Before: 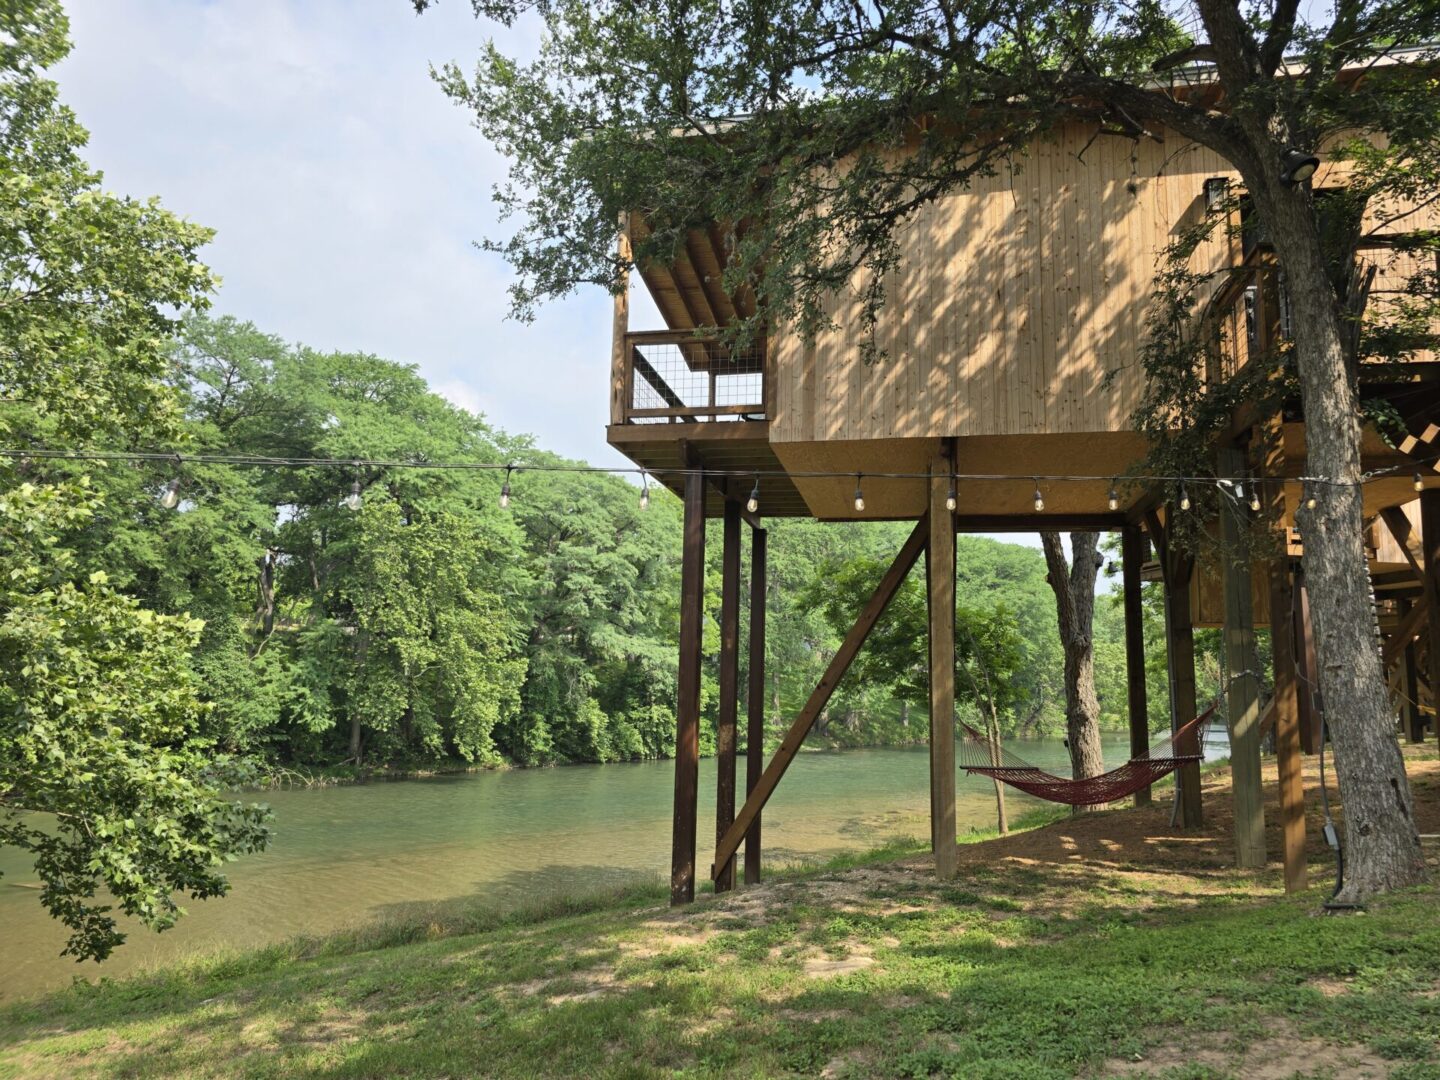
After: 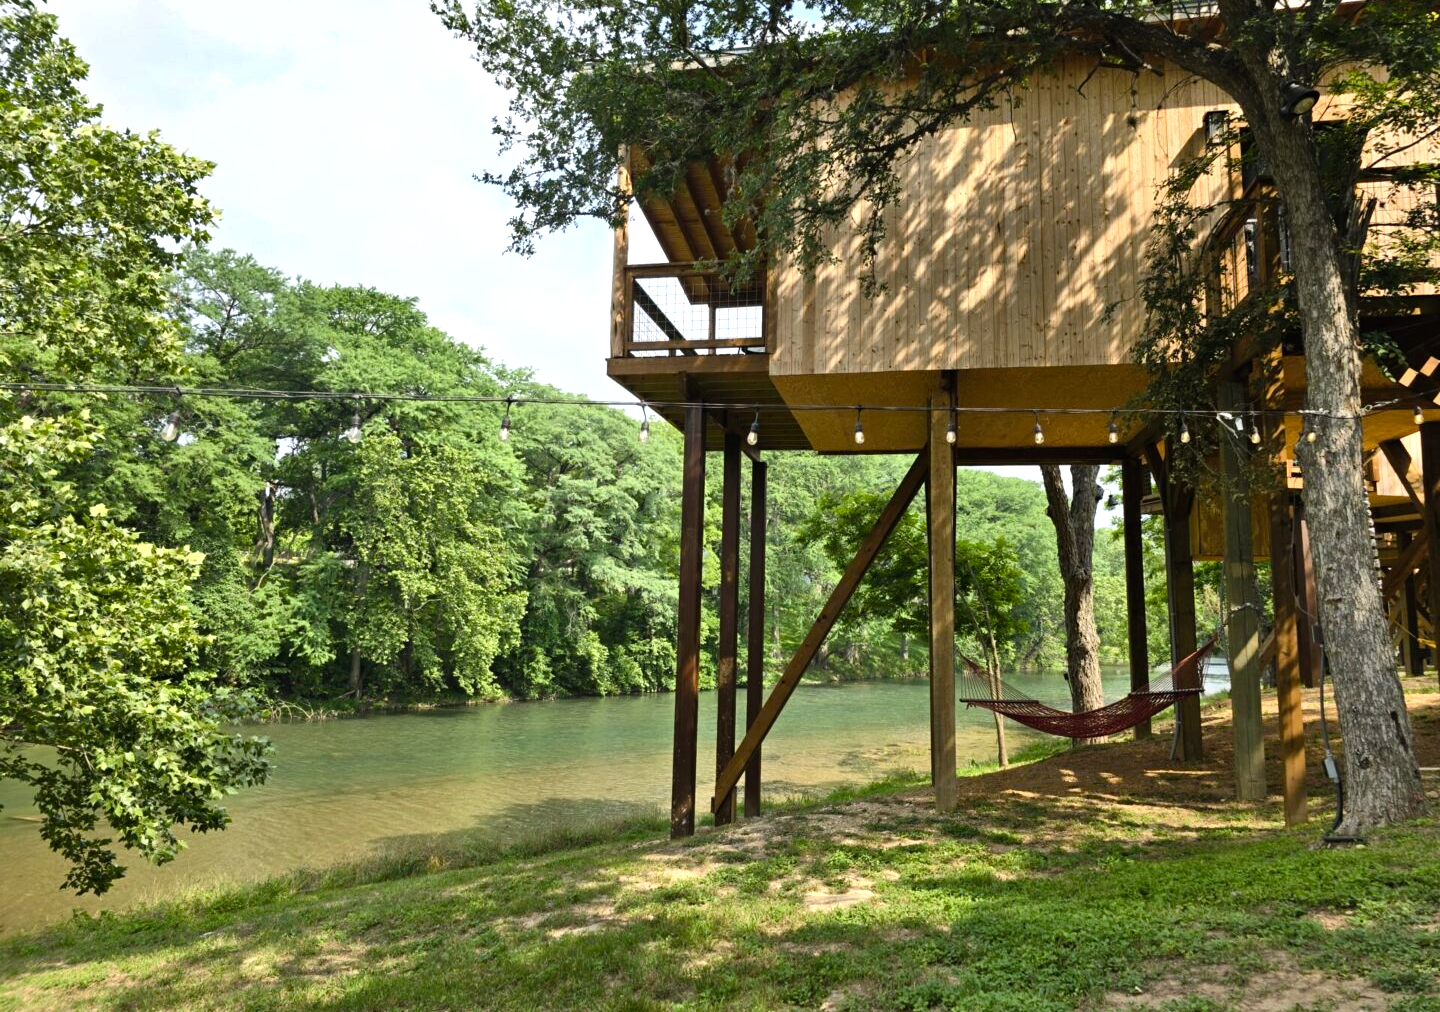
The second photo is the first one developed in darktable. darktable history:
shadows and highlights: white point adjustment 1, soften with gaussian
crop and rotate: top 6.25%
color balance rgb: shadows lift › luminance -20%, power › hue 72.24°, highlights gain › luminance 15%, global offset › hue 171.6°, perceptual saturation grading › global saturation 14.09%, perceptual saturation grading › highlights -25%, perceptual saturation grading › shadows 25%, global vibrance 25%, contrast 10%
